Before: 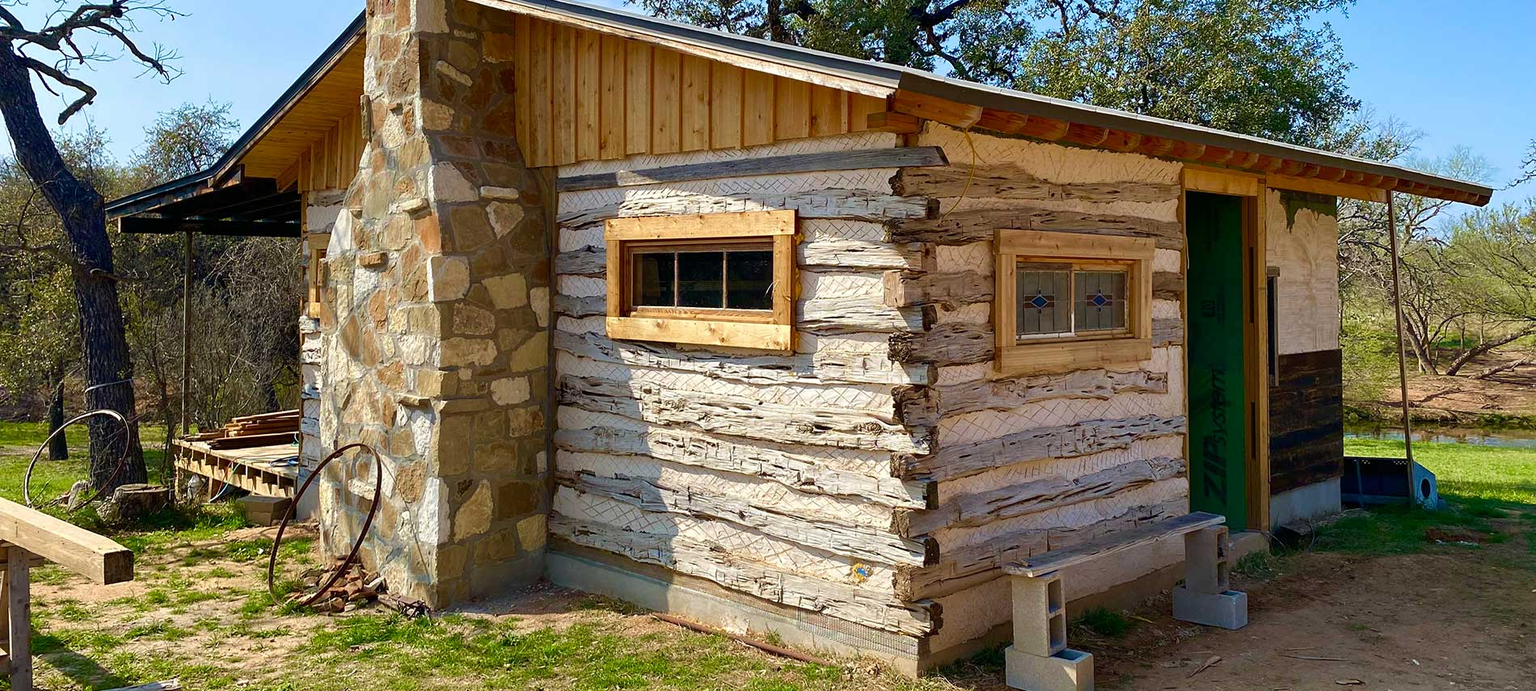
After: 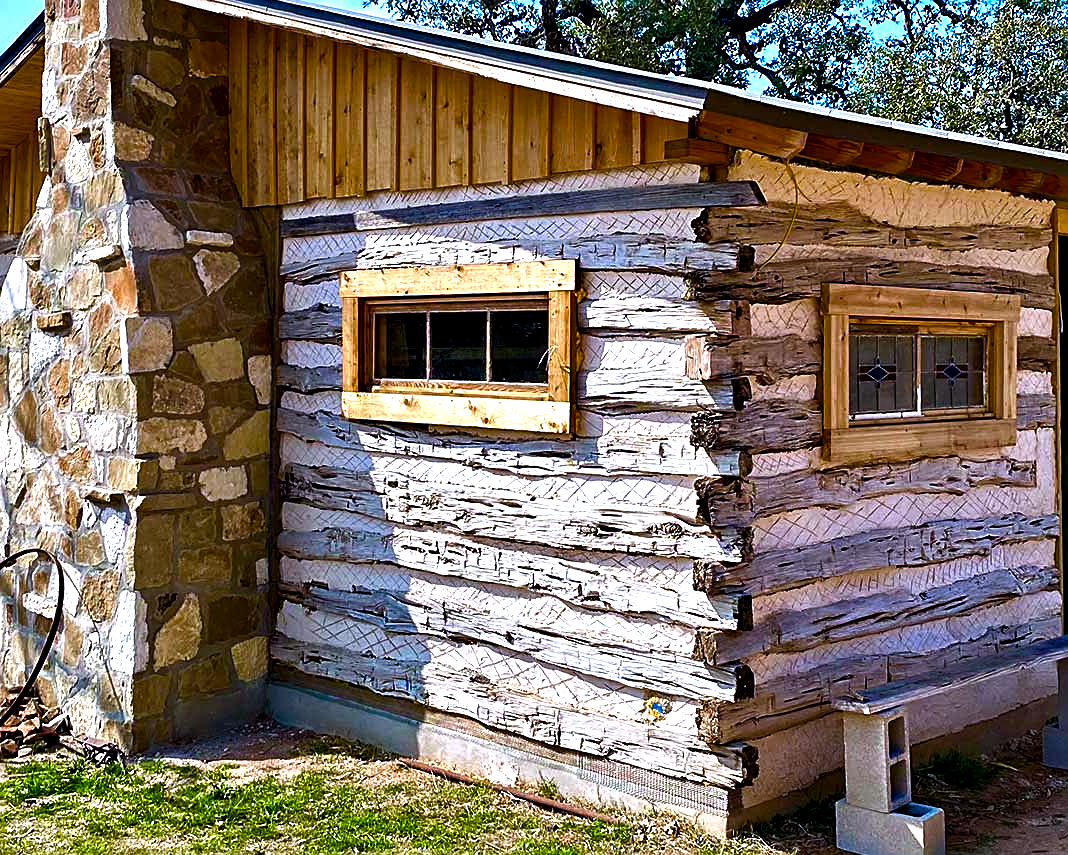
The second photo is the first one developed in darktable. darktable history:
tone equalizer: on, module defaults
color calibration: illuminant as shot in camera, x 0.377, y 0.392, temperature 4169.3 K, saturation algorithm version 1 (2020)
crop: left 21.496%, right 22.254%
contrast equalizer: y [[0.545, 0.572, 0.59, 0.59, 0.571, 0.545], [0.5 ×6], [0.5 ×6], [0 ×6], [0 ×6]]
color balance rgb: linear chroma grading › global chroma 16.62%, perceptual saturation grading › highlights -8.63%, perceptual saturation grading › mid-tones 18.66%, perceptual saturation grading › shadows 28.49%, perceptual brilliance grading › highlights 14.22%, perceptual brilliance grading › shadows -18.96%, global vibrance 27.71%
sharpen: on, module defaults
